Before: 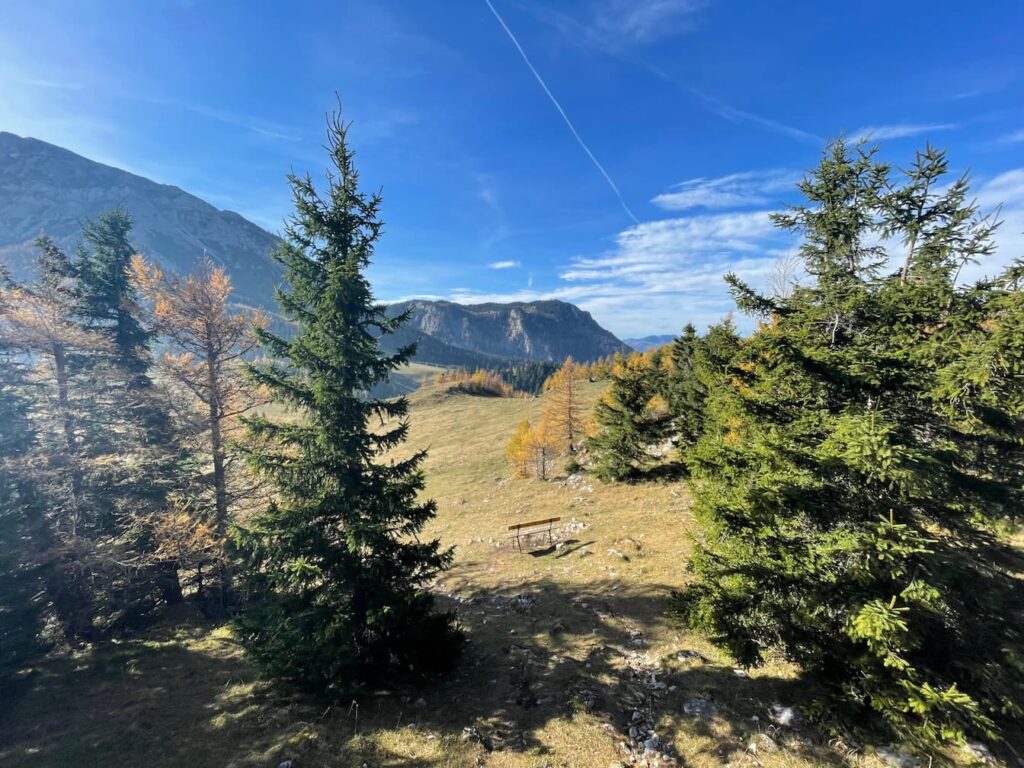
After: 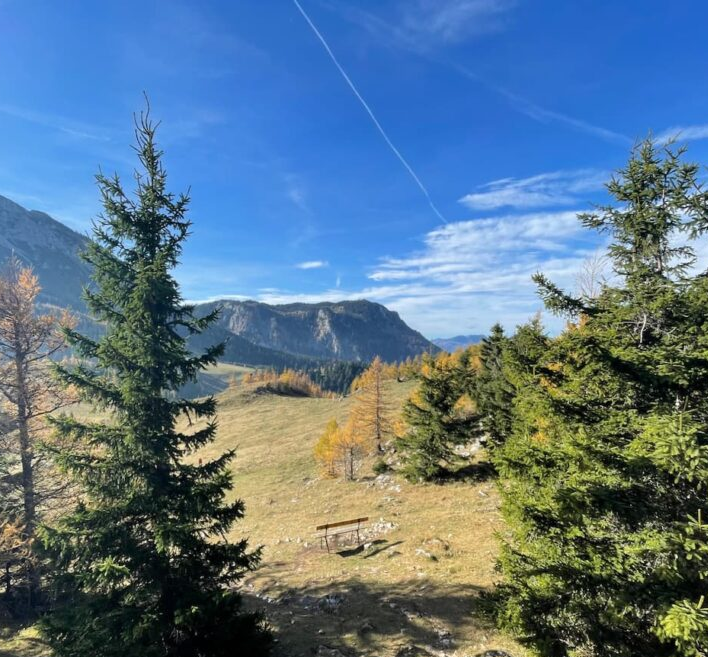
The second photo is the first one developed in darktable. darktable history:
crop: left 18.779%, right 12.079%, bottom 14.44%
